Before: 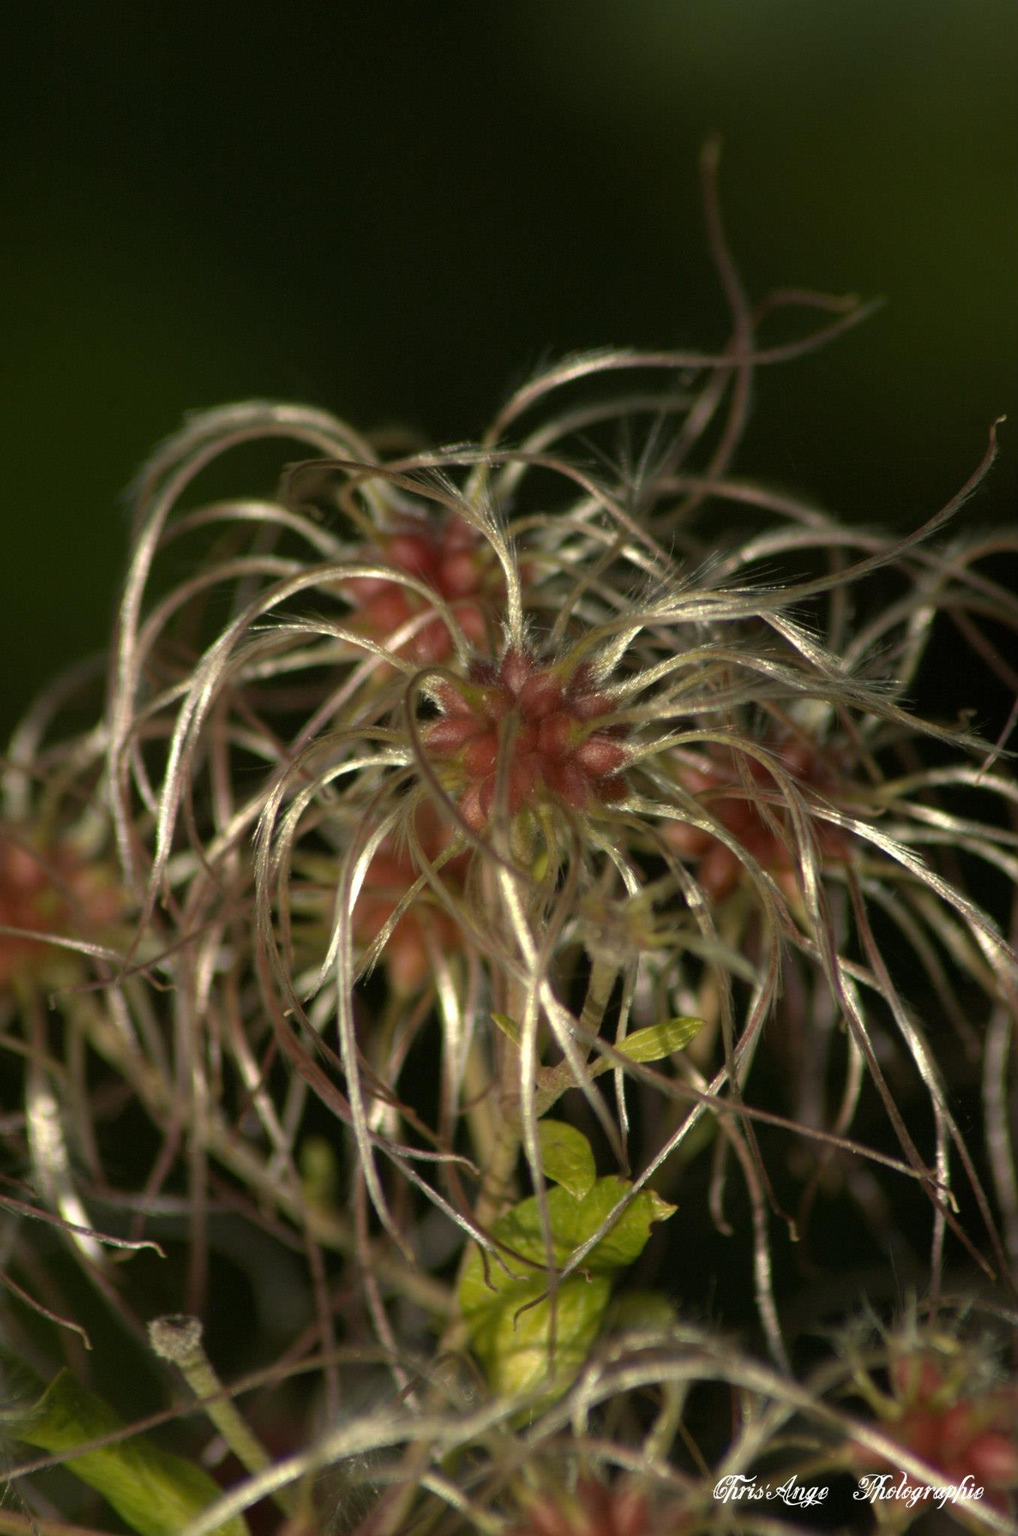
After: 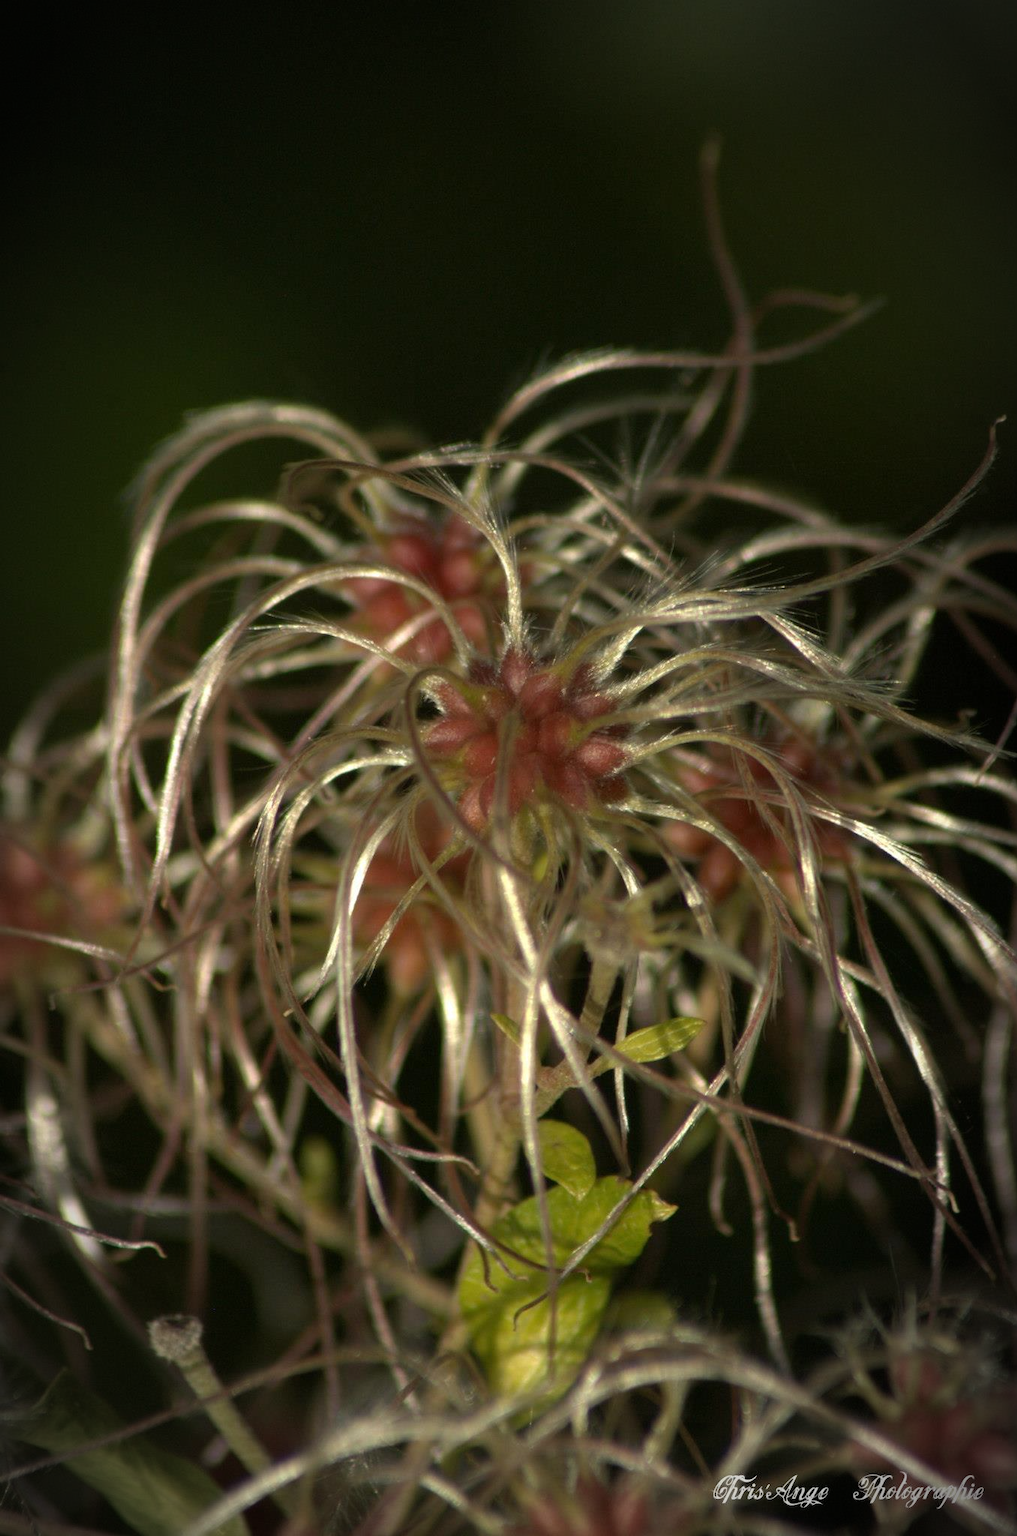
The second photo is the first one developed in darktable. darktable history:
vignetting: brightness -0.729, saturation -0.482, automatic ratio true
